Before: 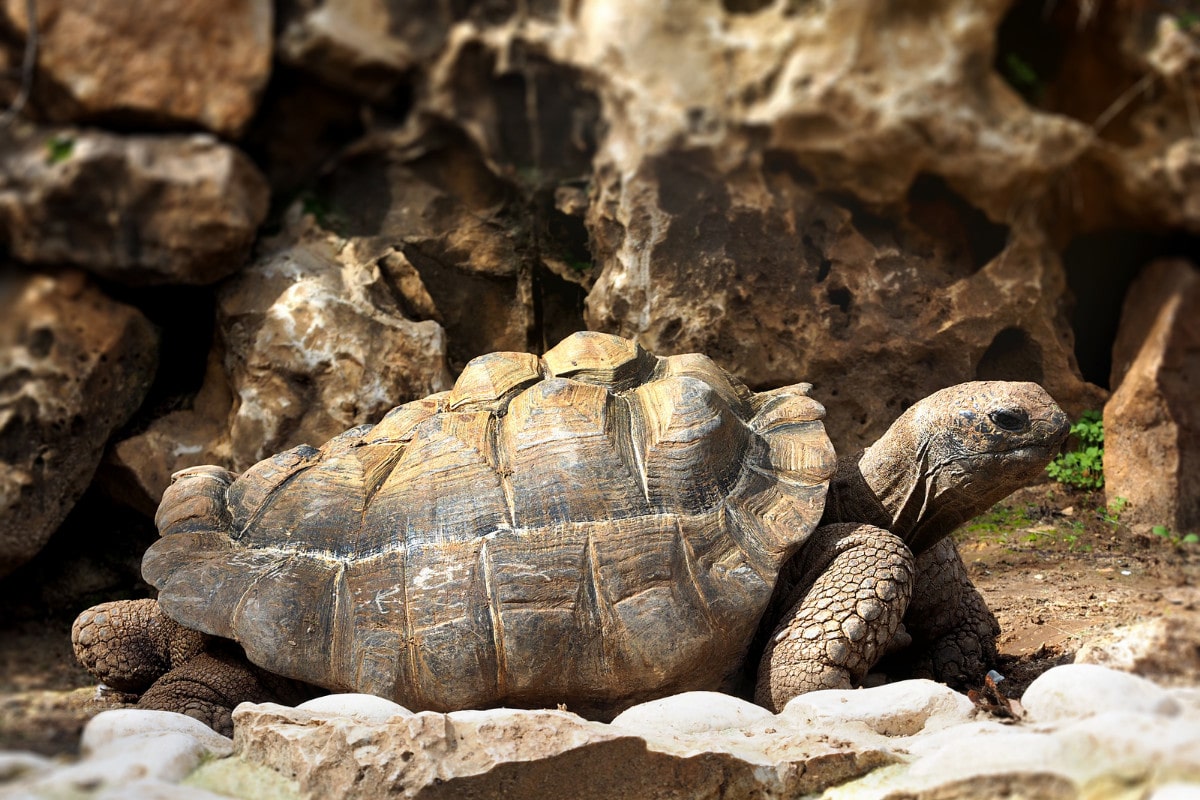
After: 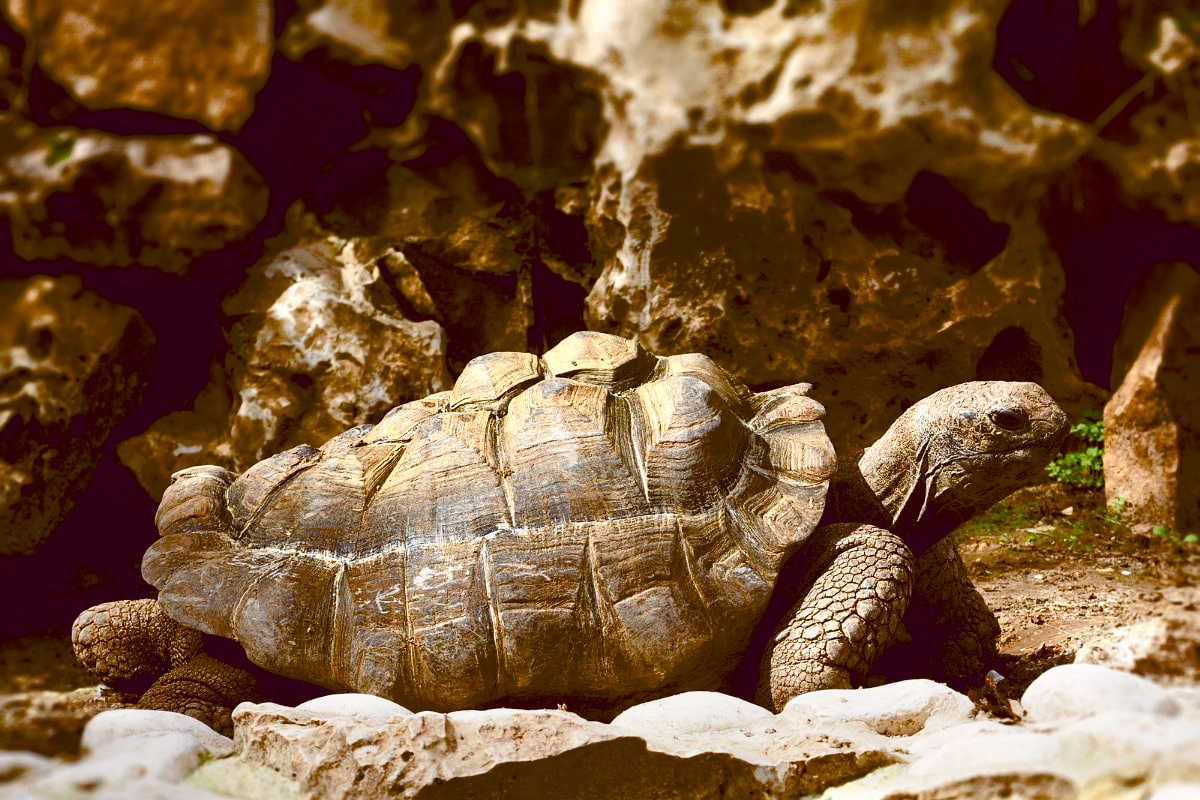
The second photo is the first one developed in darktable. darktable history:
color balance rgb: global offset › chroma 0.394%, global offset › hue 32.86°, perceptual saturation grading › global saturation 0.256%, perceptual saturation grading › highlights -29.116%, perceptual saturation grading › mid-tones 29.776%, perceptual saturation grading › shadows 59.184%, global vibrance 10.686%, saturation formula JzAzBz (2021)
